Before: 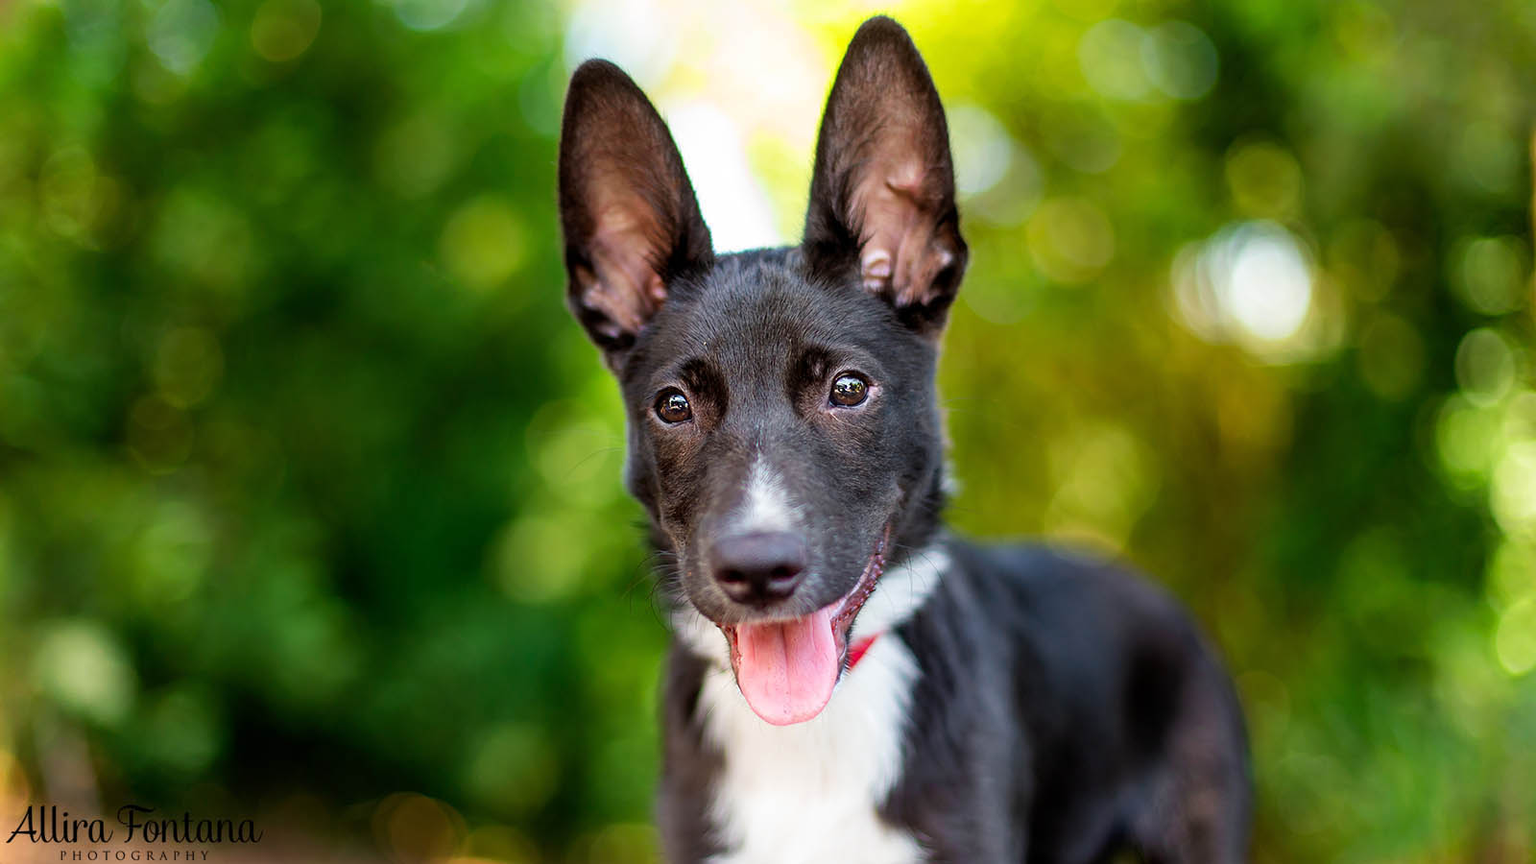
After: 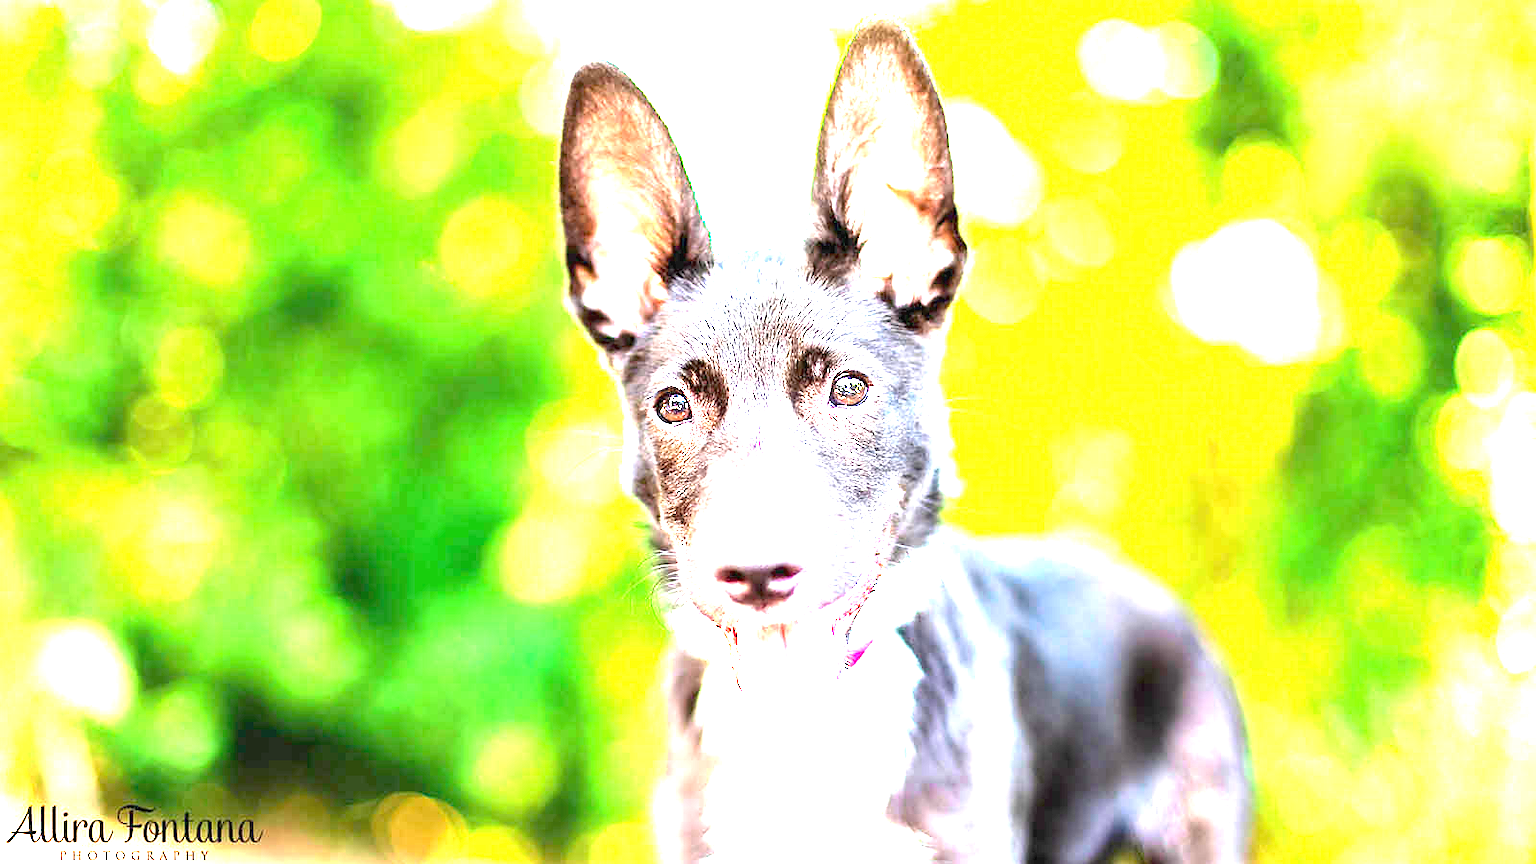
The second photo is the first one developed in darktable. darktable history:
exposure: black level correction 0, exposure 4.068 EV, compensate exposure bias true, compensate highlight preservation false
sharpen: radius 1.607, amount 0.362, threshold 1.71
